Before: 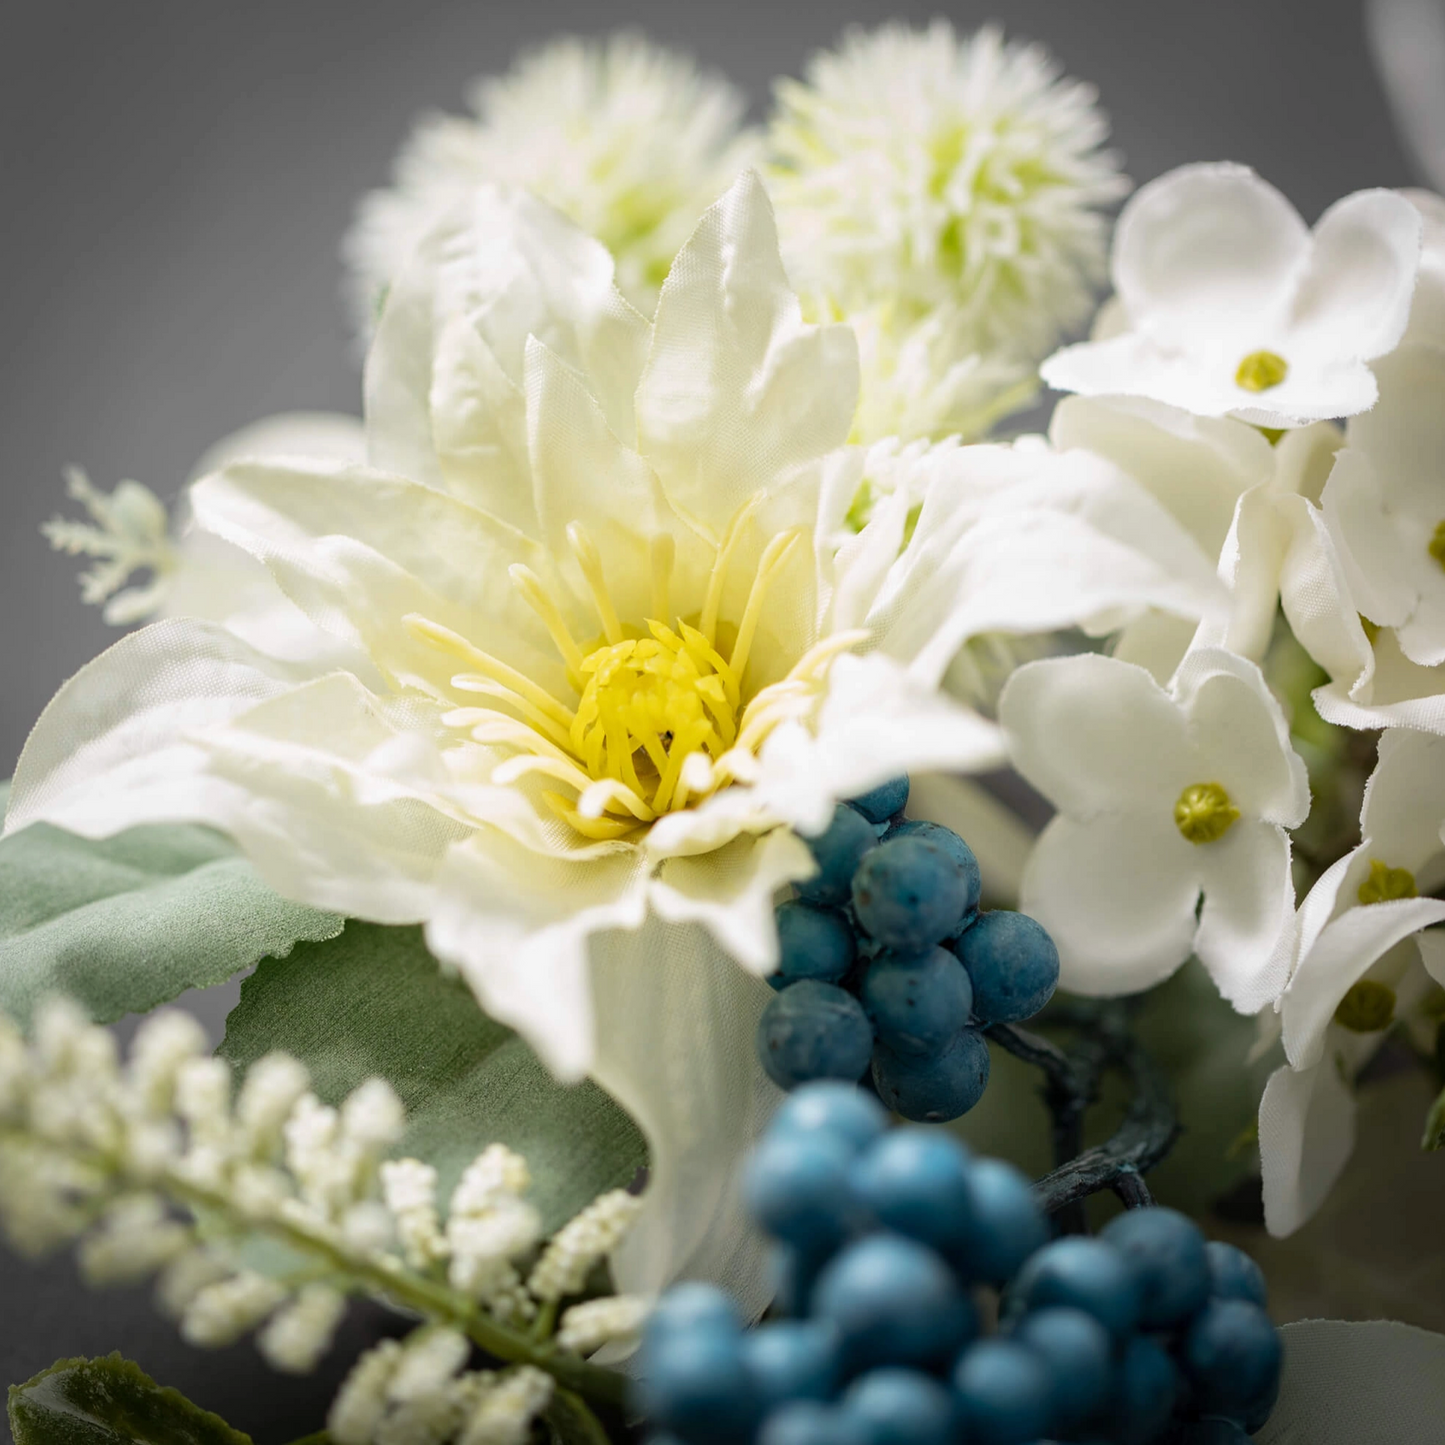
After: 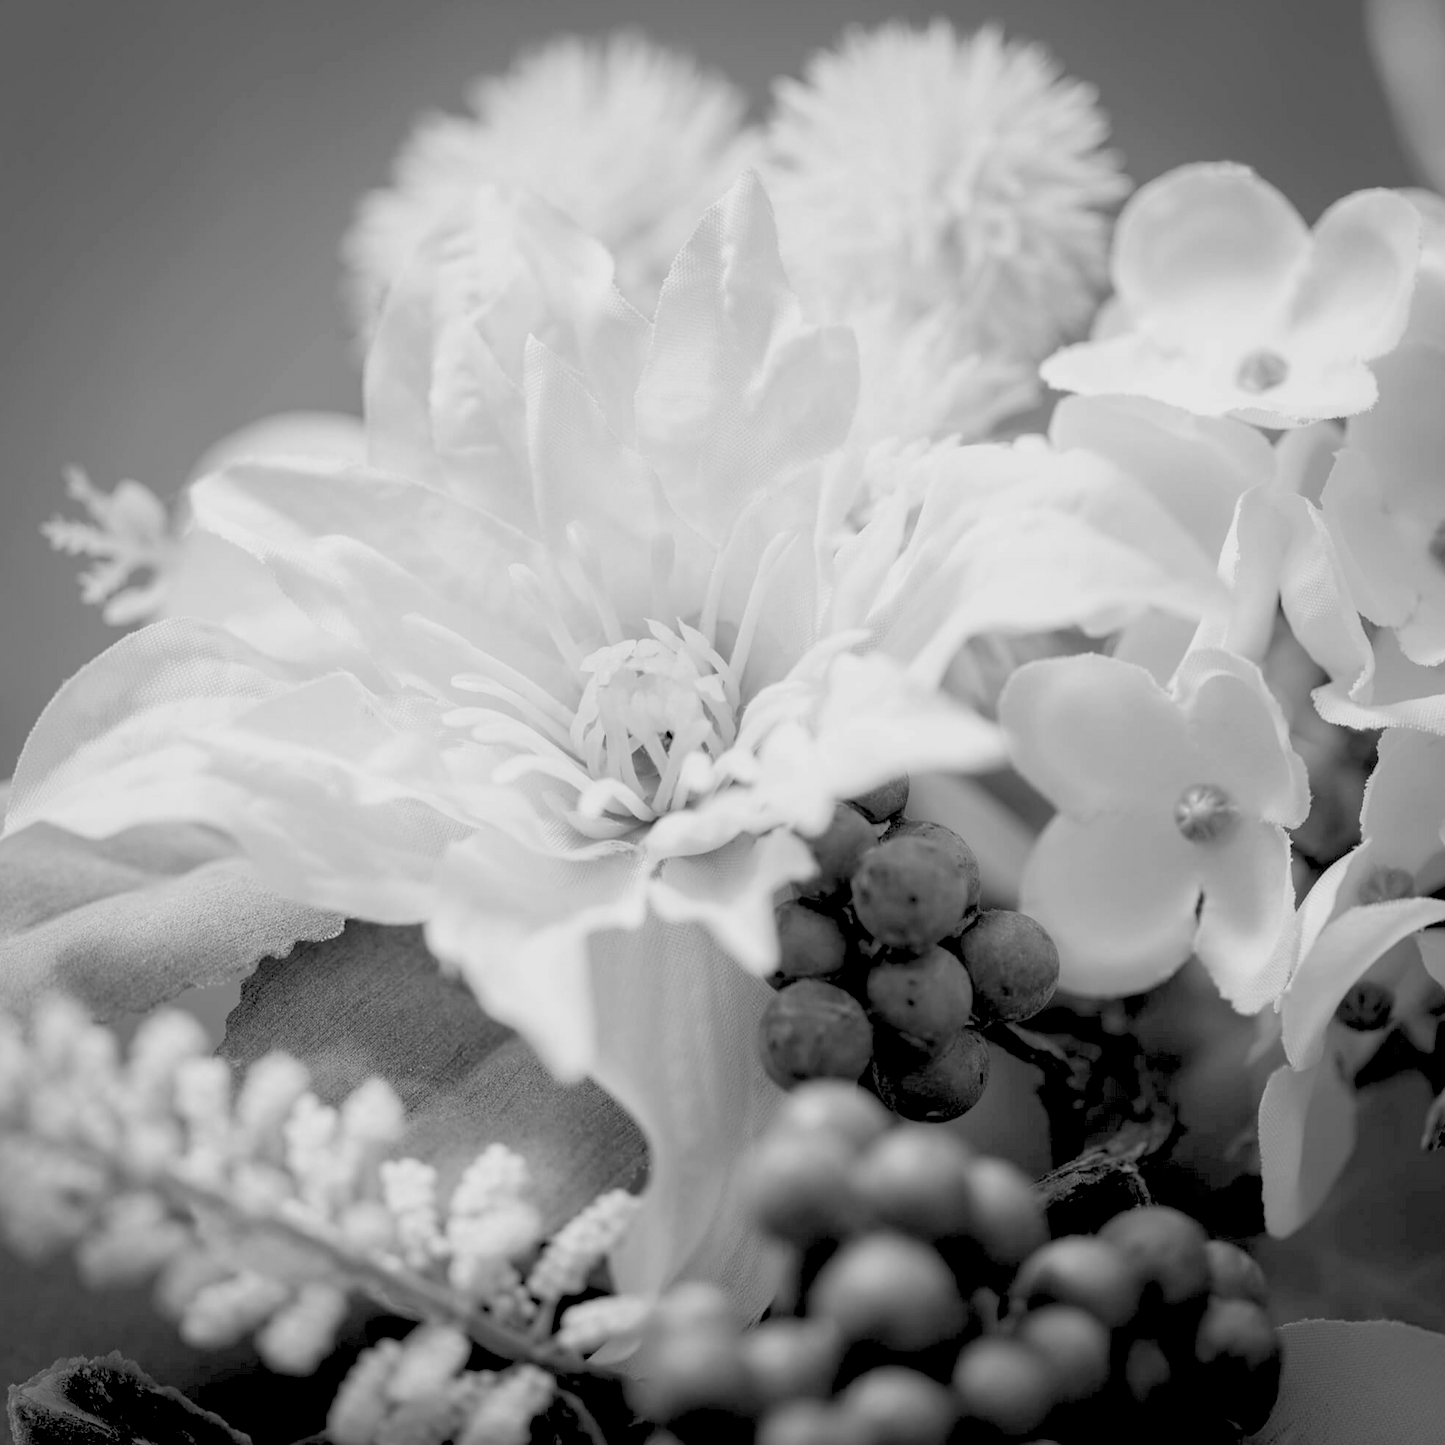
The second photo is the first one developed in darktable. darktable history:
monochrome: size 1
contrast brightness saturation: saturation -1
rgb levels: preserve colors sum RGB, levels [[0.038, 0.433, 0.934], [0, 0.5, 1], [0, 0.5, 1]]
